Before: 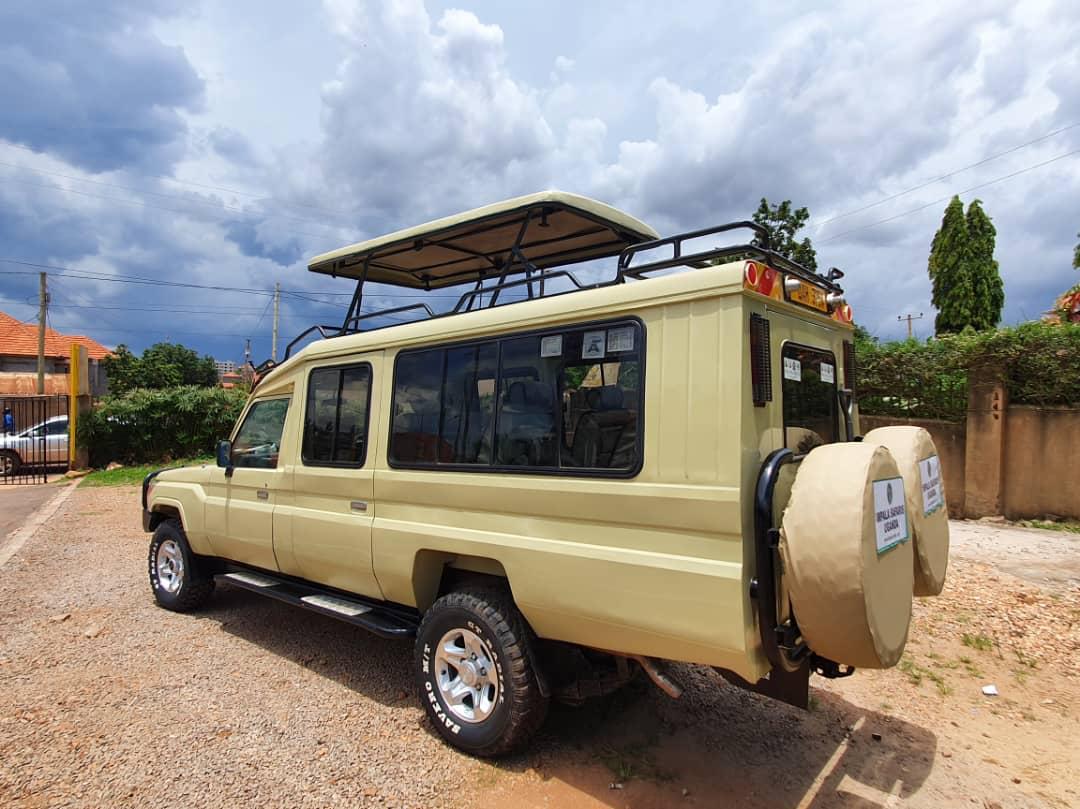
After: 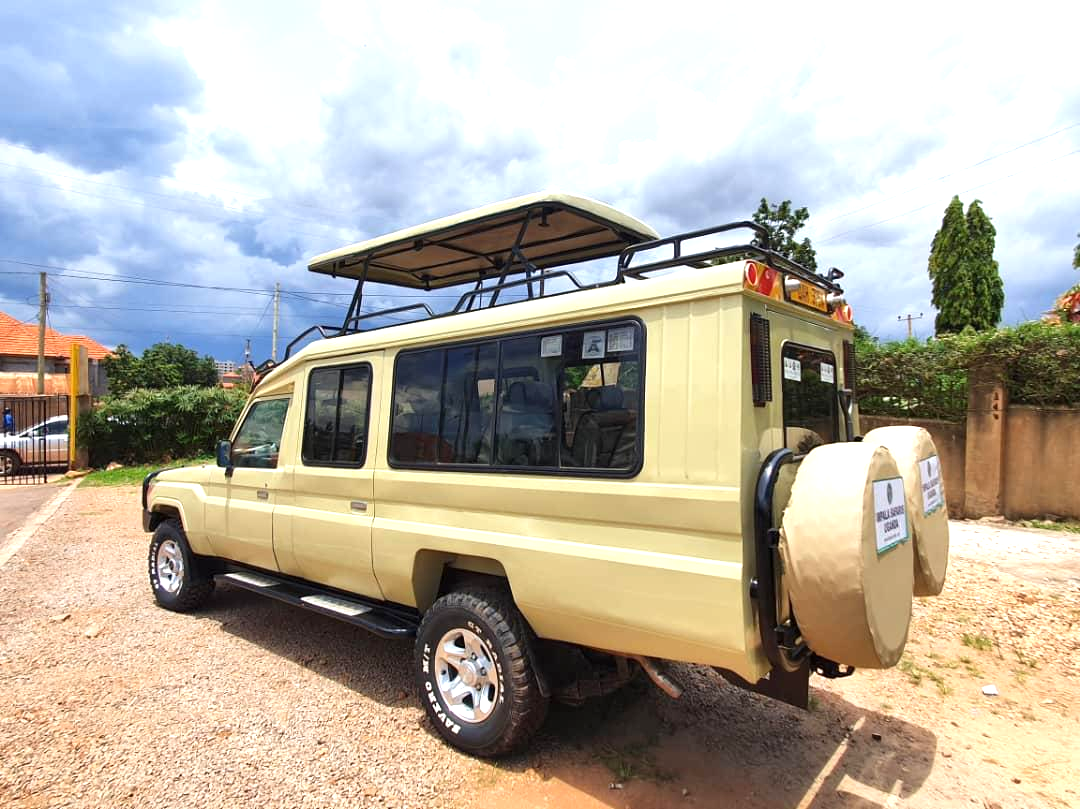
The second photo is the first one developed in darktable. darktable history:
exposure: exposure 0.726 EV, compensate exposure bias true, compensate highlight preservation false
